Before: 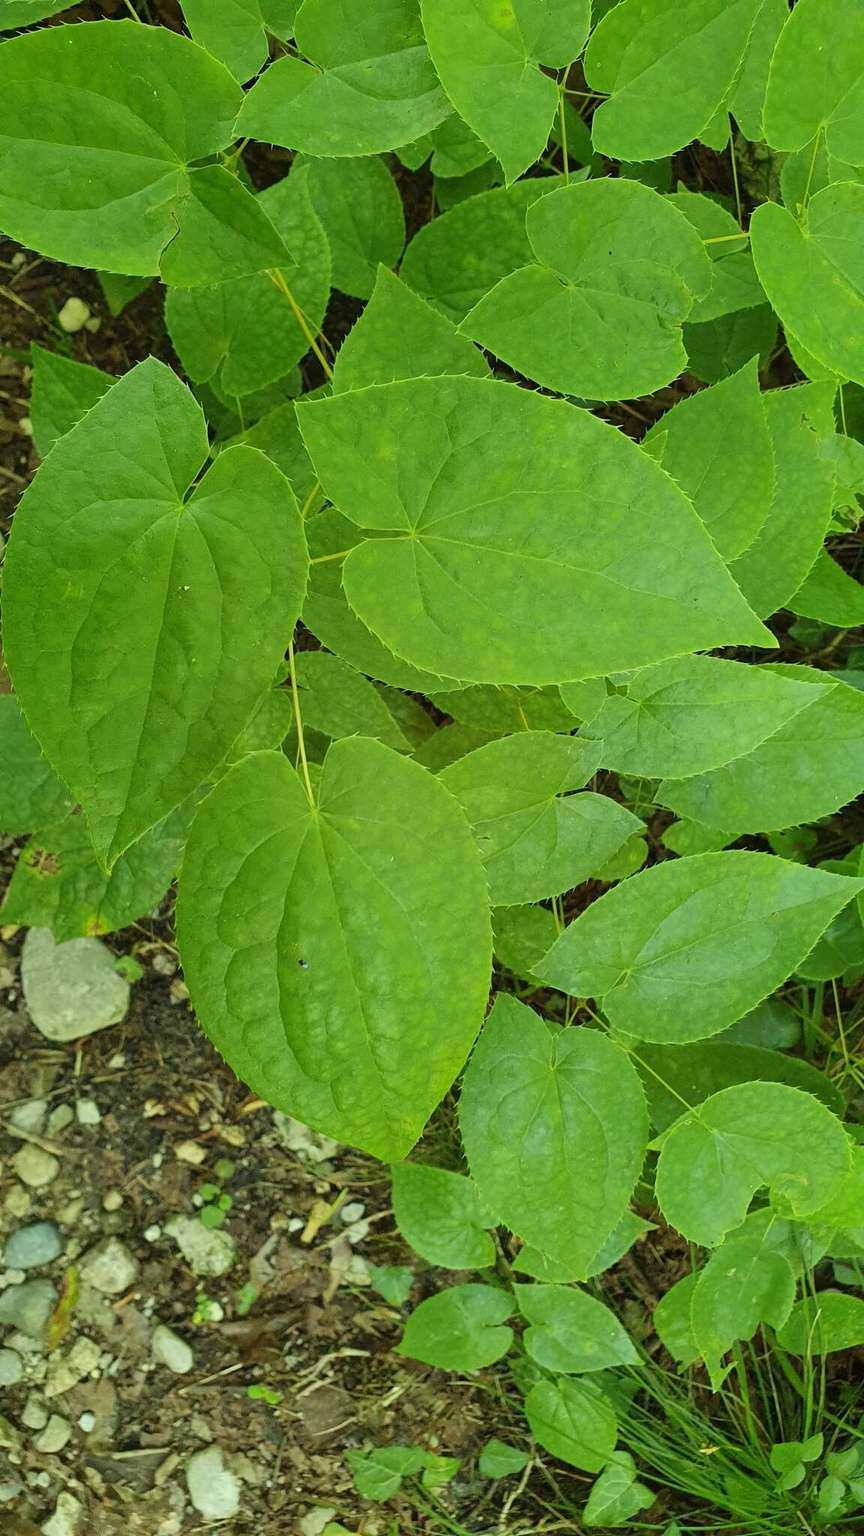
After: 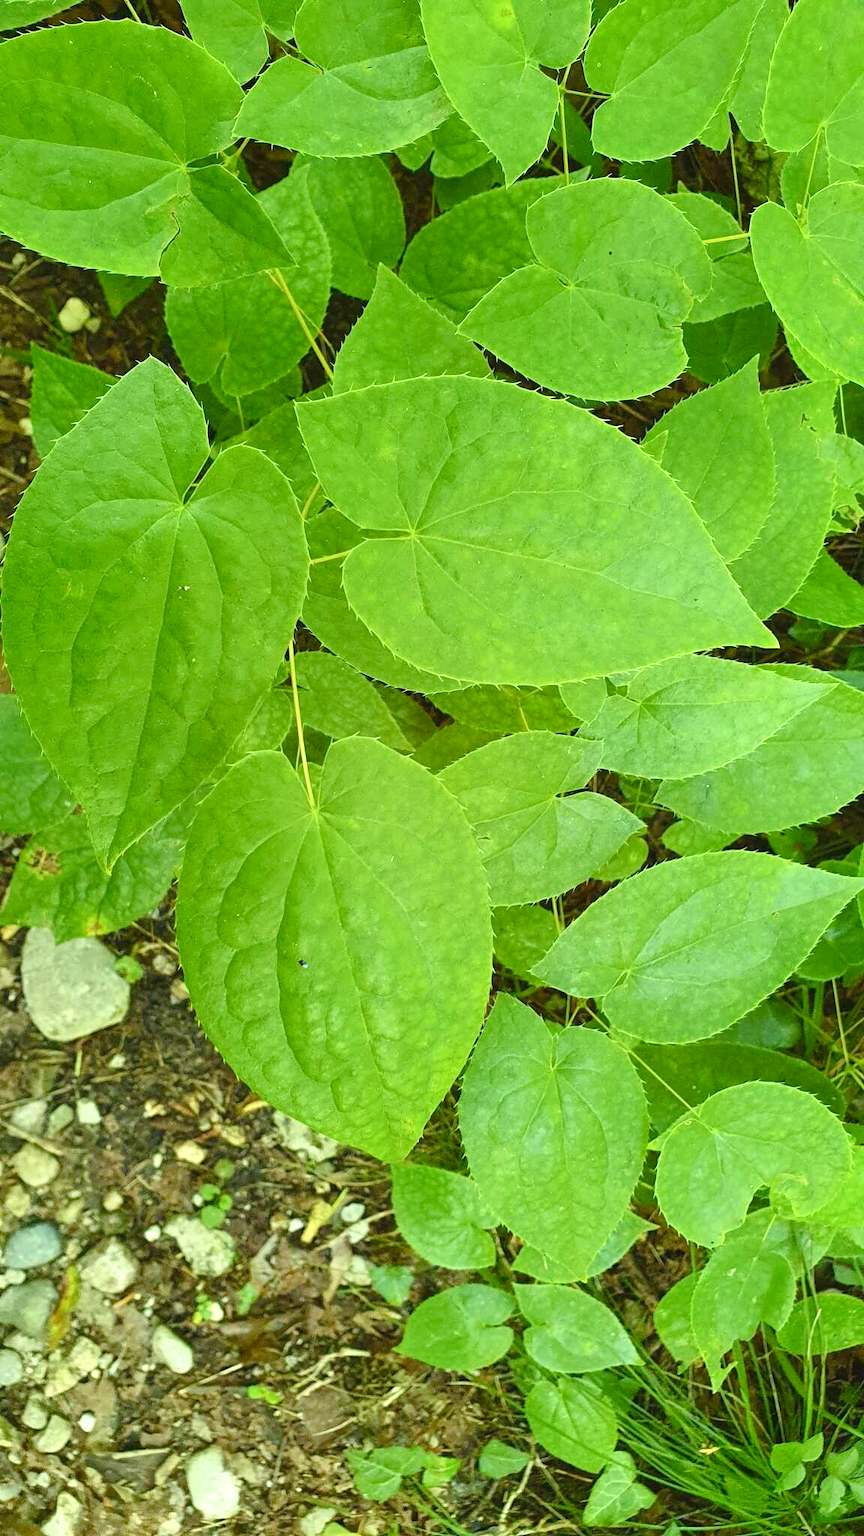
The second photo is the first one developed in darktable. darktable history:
color balance rgb: perceptual saturation grading › global saturation 20%, perceptual saturation grading › highlights -25%, perceptual saturation grading › shadows 25%
exposure: black level correction -0.002, exposure 0.708 EV, compensate exposure bias true, compensate highlight preservation false
